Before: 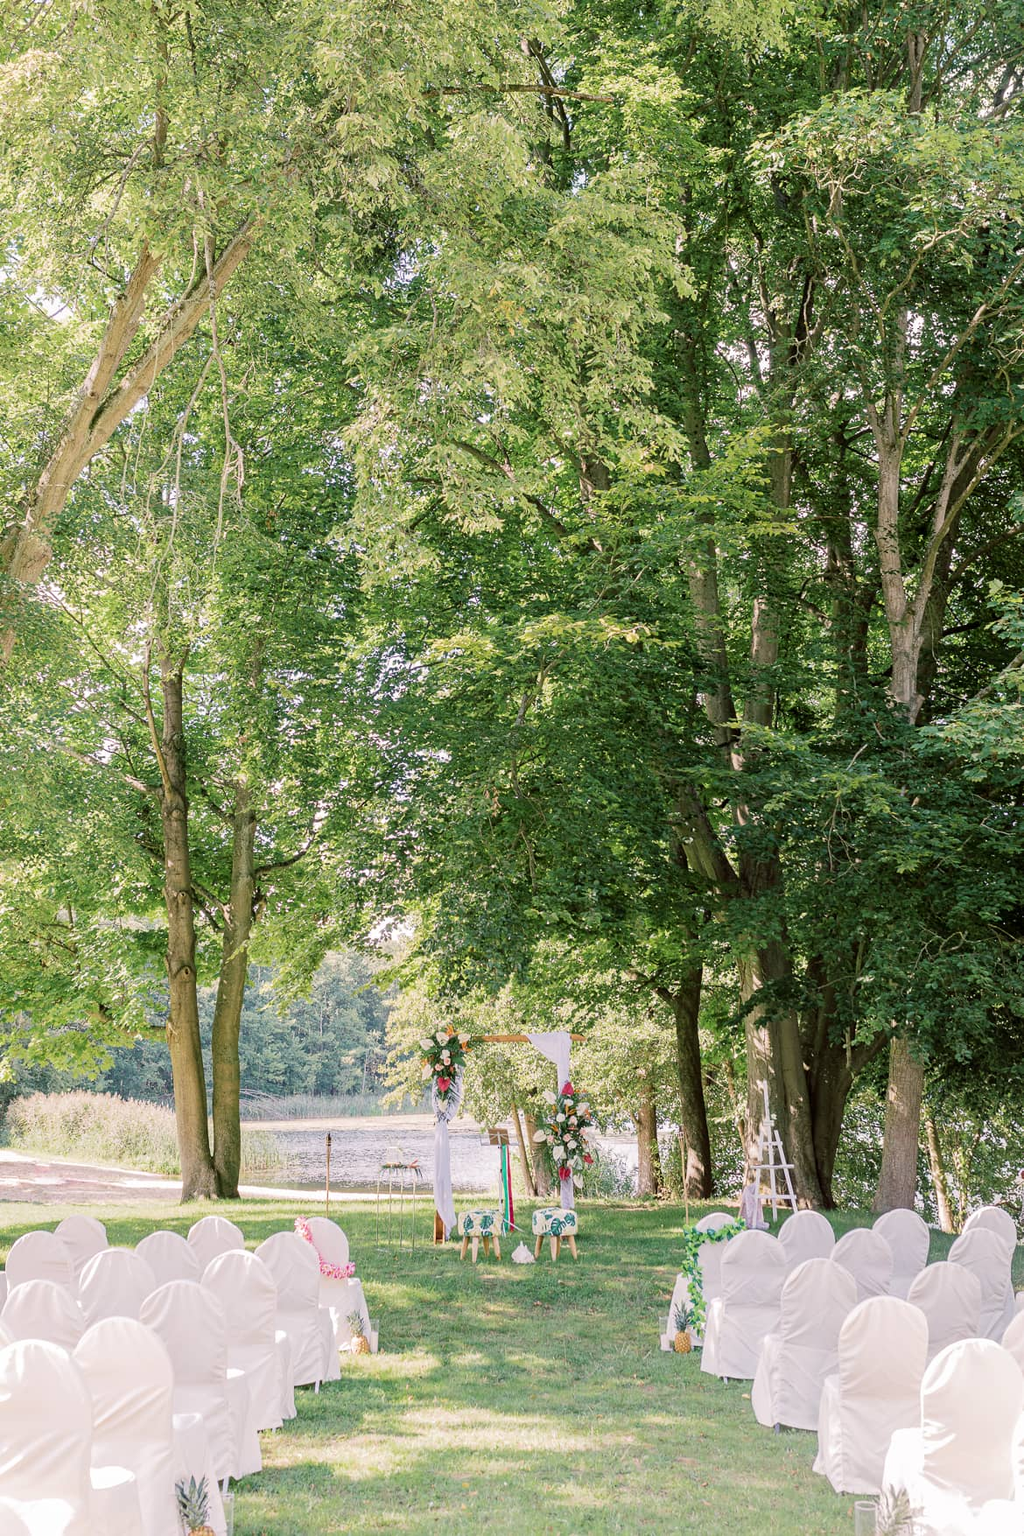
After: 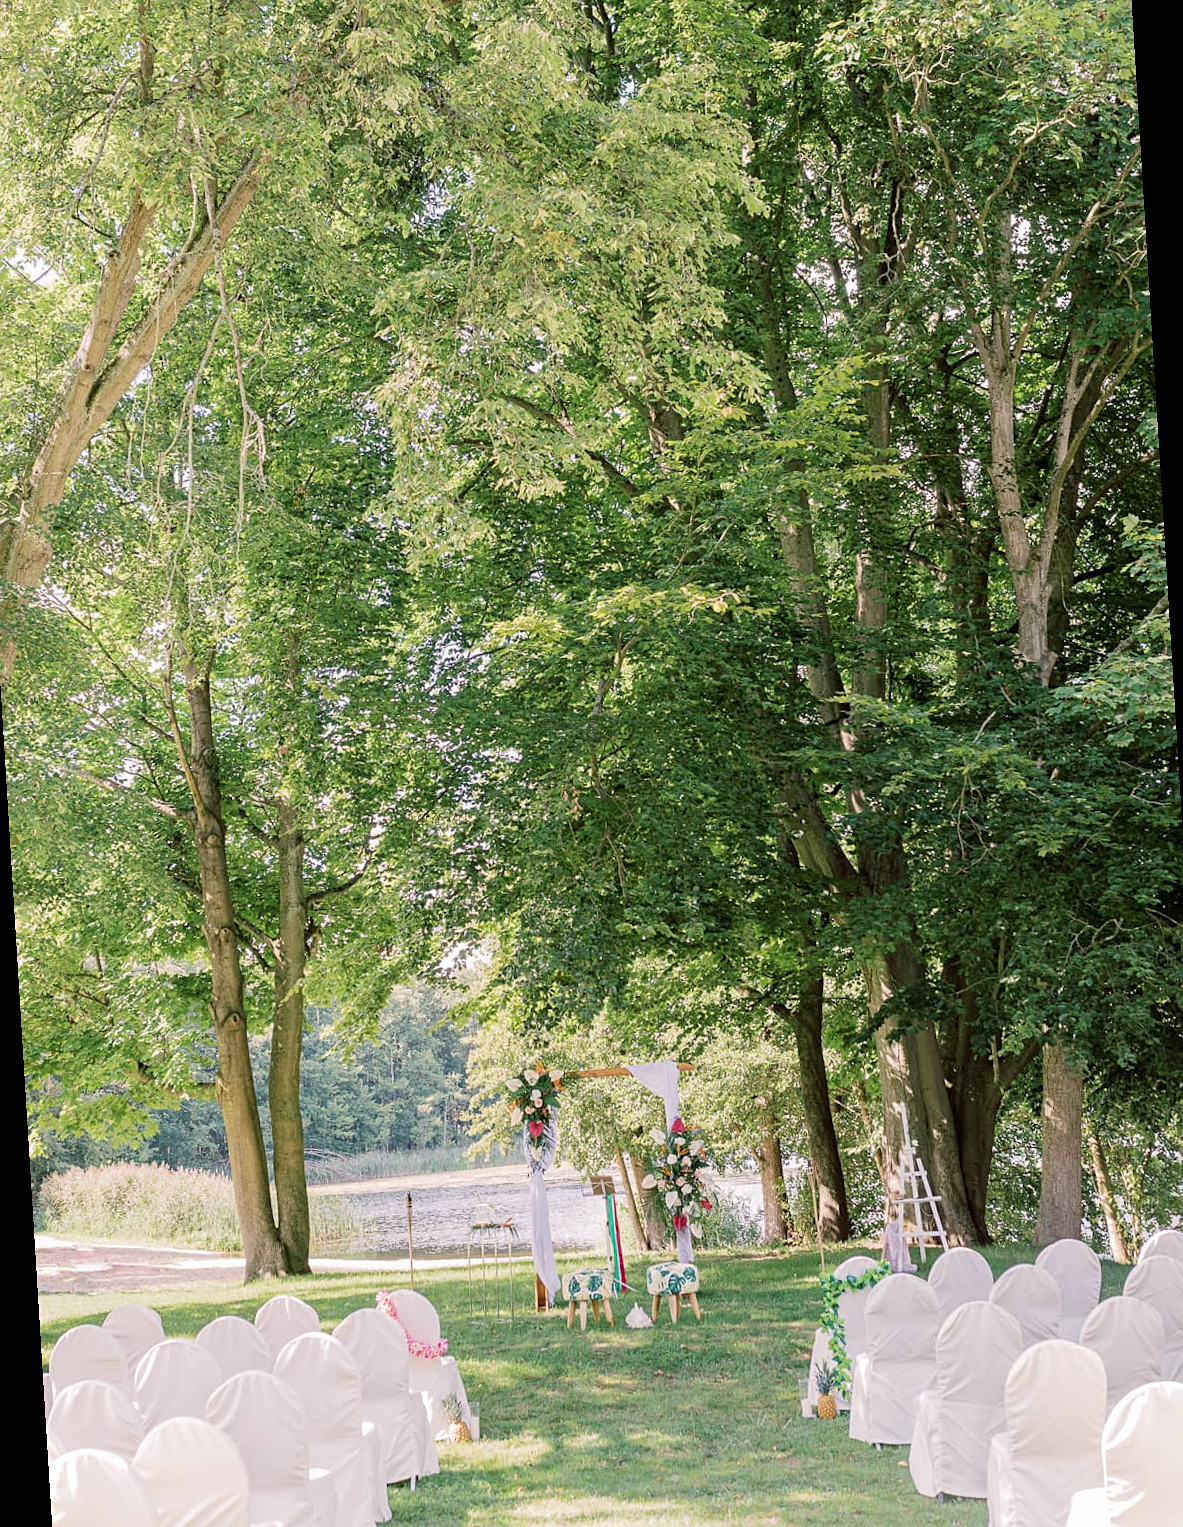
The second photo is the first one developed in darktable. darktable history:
rotate and perspective: rotation -3.52°, crop left 0.036, crop right 0.964, crop top 0.081, crop bottom 0.919
sharpen: amount 0.2
